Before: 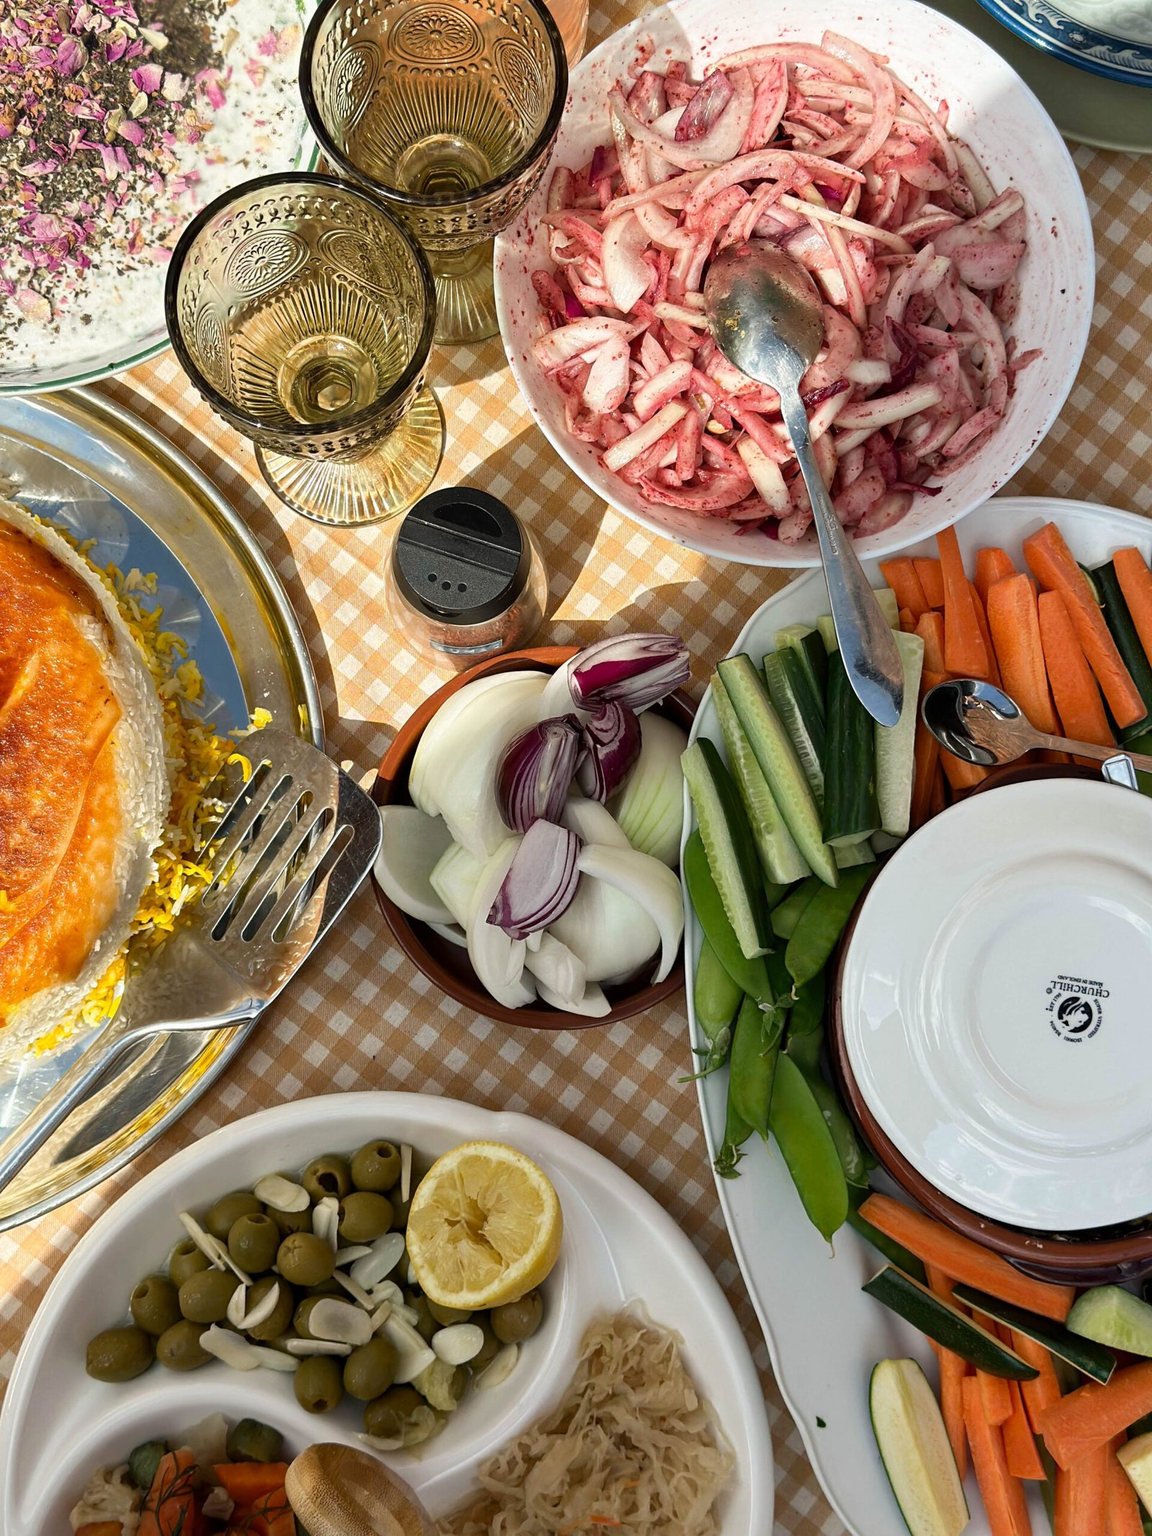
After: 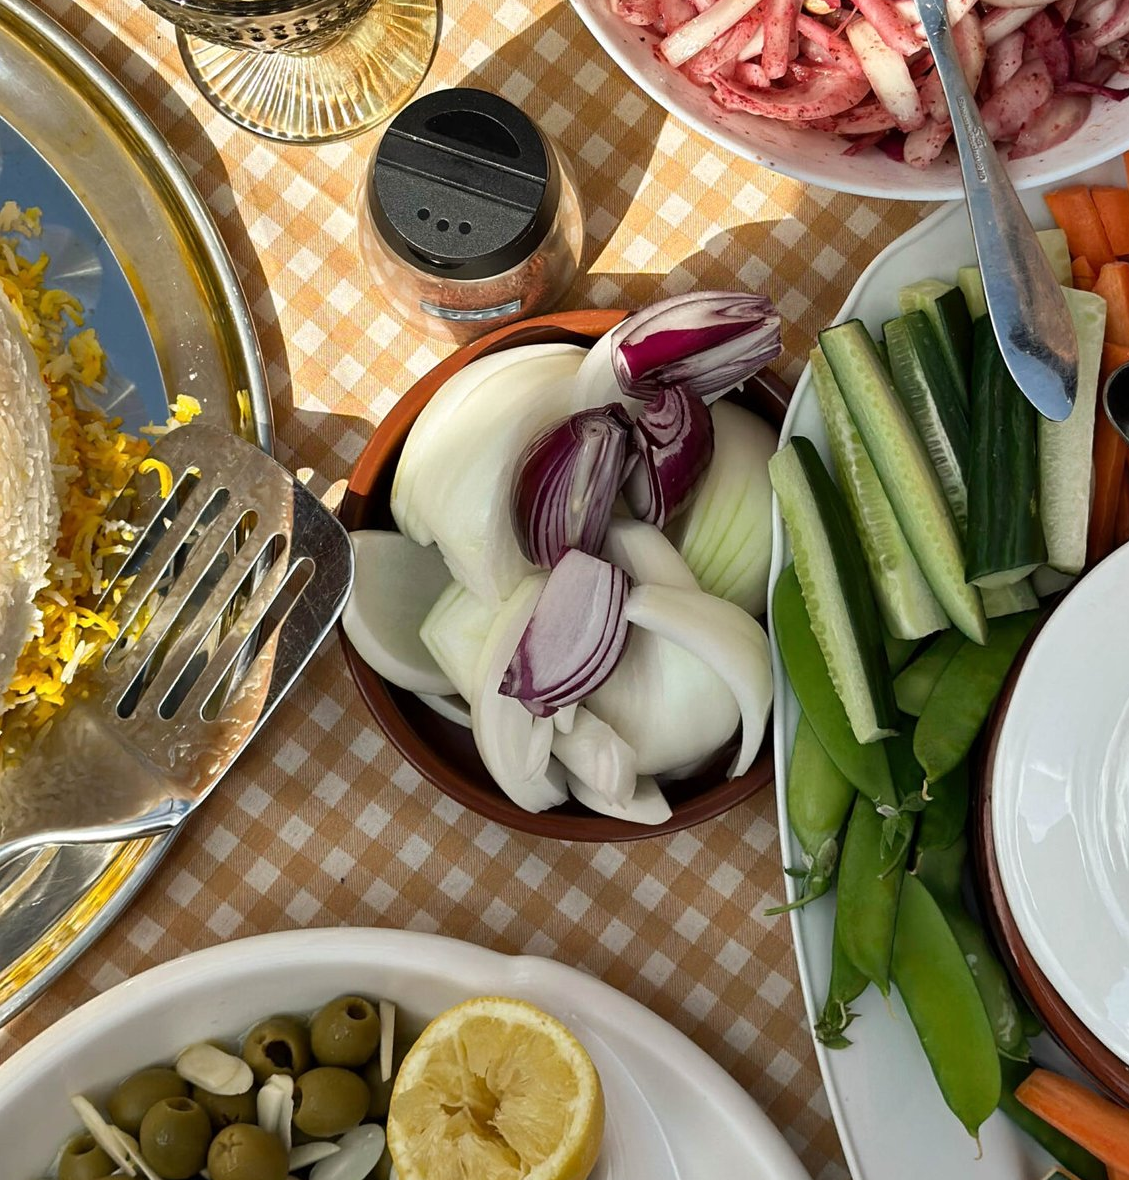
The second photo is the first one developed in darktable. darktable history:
crop: left 11.123%, top 27.61%, right 18.3%, bottom 17.034%
shadows and highlights: shadows 12, white point adjustment 1.2, soften with gaussian
